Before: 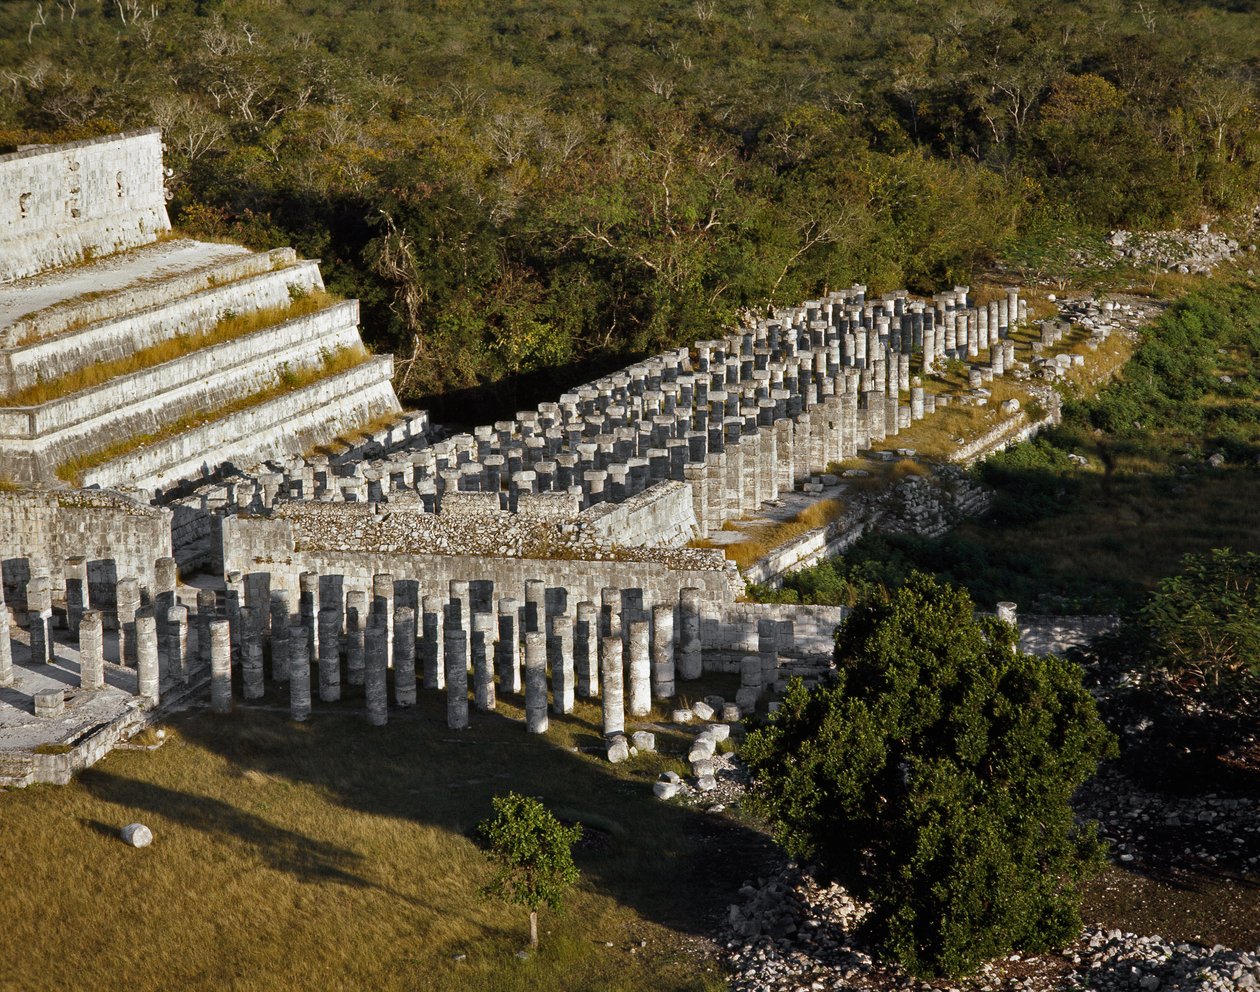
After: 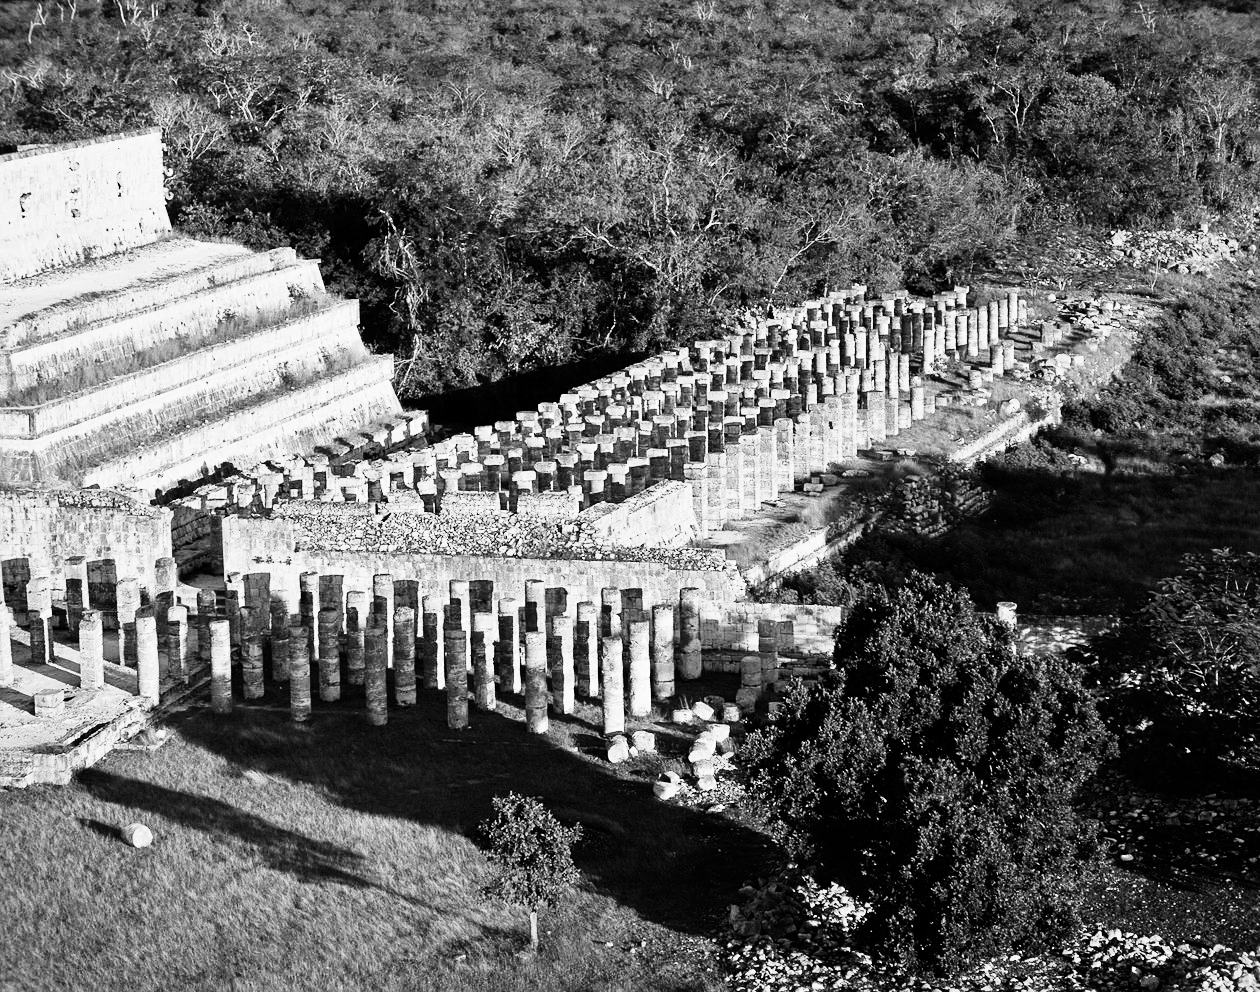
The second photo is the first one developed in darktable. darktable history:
contrast equalizer: octaves 7, y [[0.6 ×6], [0.55 ×6], [0 ×6], [0 ×6], [0 ×6]], mix 0.15
color zones: curves: ch0 [(0, 0.5) (0.125, 0.4) (0.25, 0.5) (0.375, 0.4) (0.5, 0.4) (0.625, 0.35) (0.75, 0.35) (0.875, 0.5)]; ch1 [(0, 0.35) (0.125, 0.45) (0.25, 0.35) (0.375, 0.35) (0.5, 0.35) (0.625, 0.35) (0.75, 0.45) (0.875, 0.35)]; ch2 [(0, 0.6) (0.125, 0.5) (0.25, 0.5) (0.375, 0.6) (0.5, 0.6) (0.625, 0.5) (0.75, 0.5) (0.875, 0.5)]
denoise (profiled): strength 1.2, preserve shadows 0, a [-1, 0, 0], y [[0.5 ×7] ×4, [0 ×7], [0.5 ×7]], compensate highlight preservation false
monochrome: on, module defaults
sharpen: amount 0.2
rgb curve: curves: ch0 [(0, 0) (0.21, 0.15) (0.24, 0.21) (0.5, 0.75) (0.75, 0.96) (0.89, 0.99) (1, 1)]; ch1 [(0, 0.02) (0.21, 0.13) (0.25, 0.2) (0.5, 0.67) (0.75, 0.9) (0.89, 0.97) (1, 1)]; ch2 [(0, 0.02) (0.21, 0.13) (0.25, 0.2) (0.5, 0.67) (0.75, 0.9) (0.89, 0.97) (1, 1)], compensate middle gray true
color balance rgb: shadows lift › chroma 1%, shadows lift › hue 113°, highlights gain › chroma 0.2%, highlights gain › hue 333°, perceptual saturation grading › global saturation 20%, perceptual saturation grading › highlights -50%, perceptual saturation grading › shadows 25%, contrast -20%
